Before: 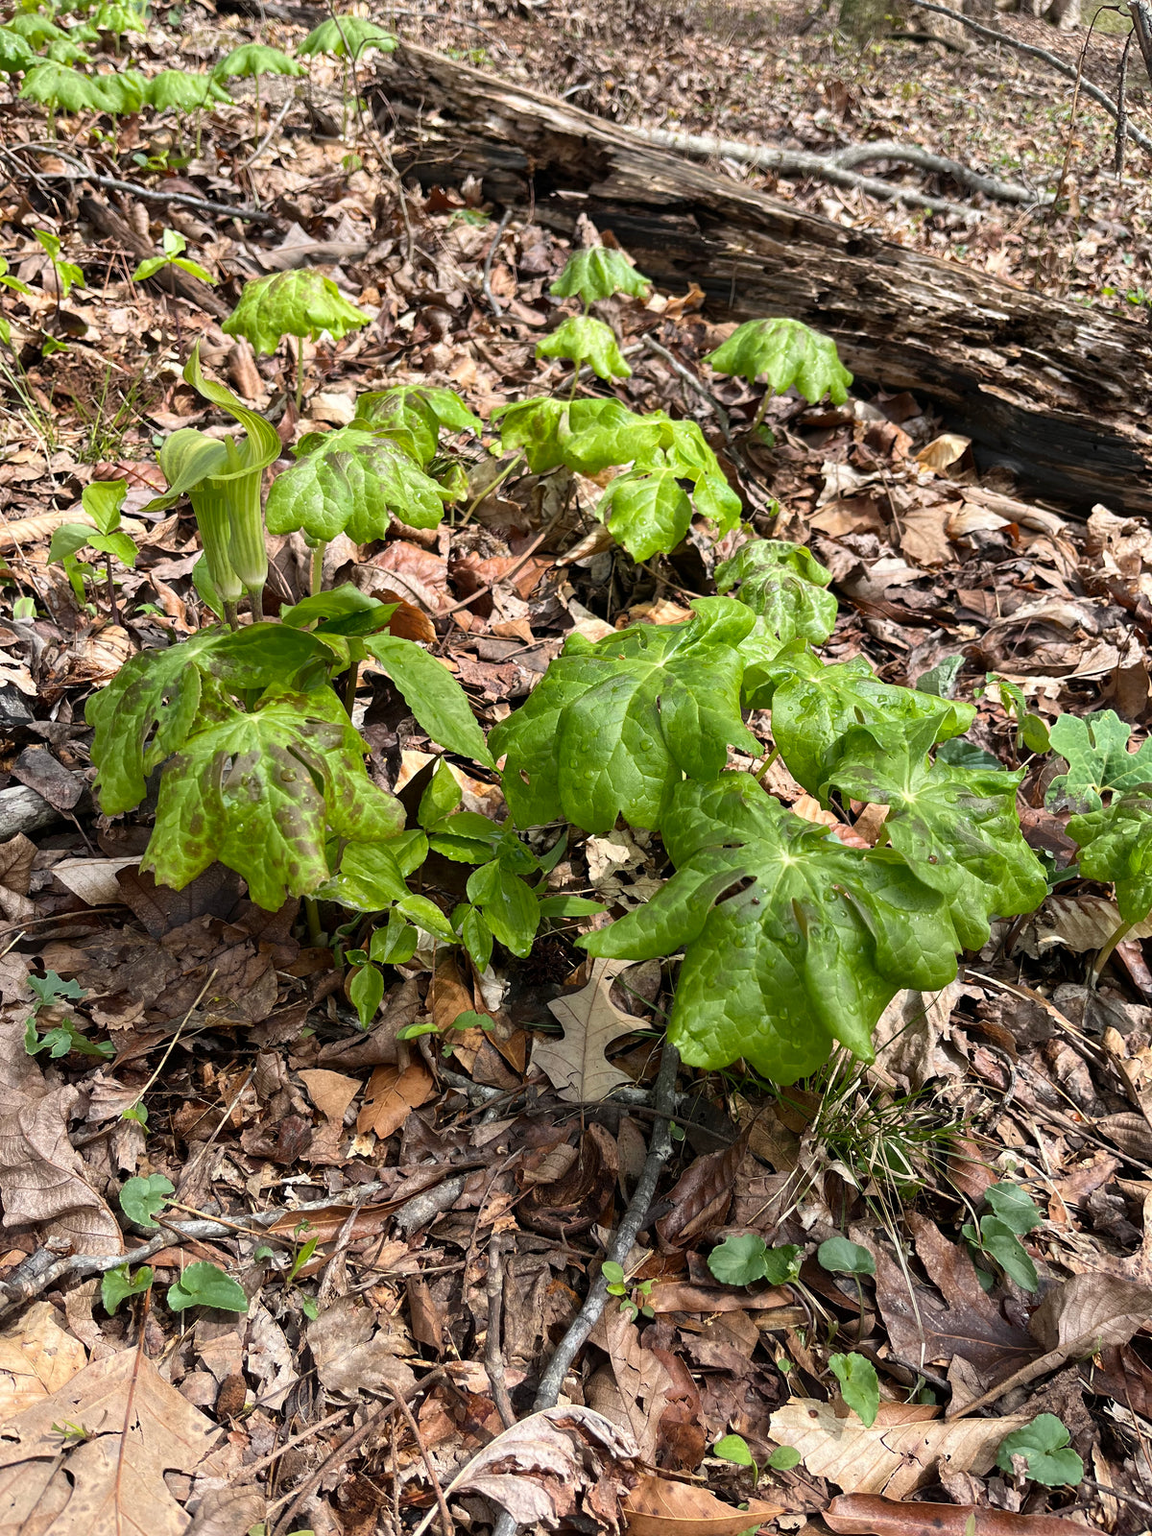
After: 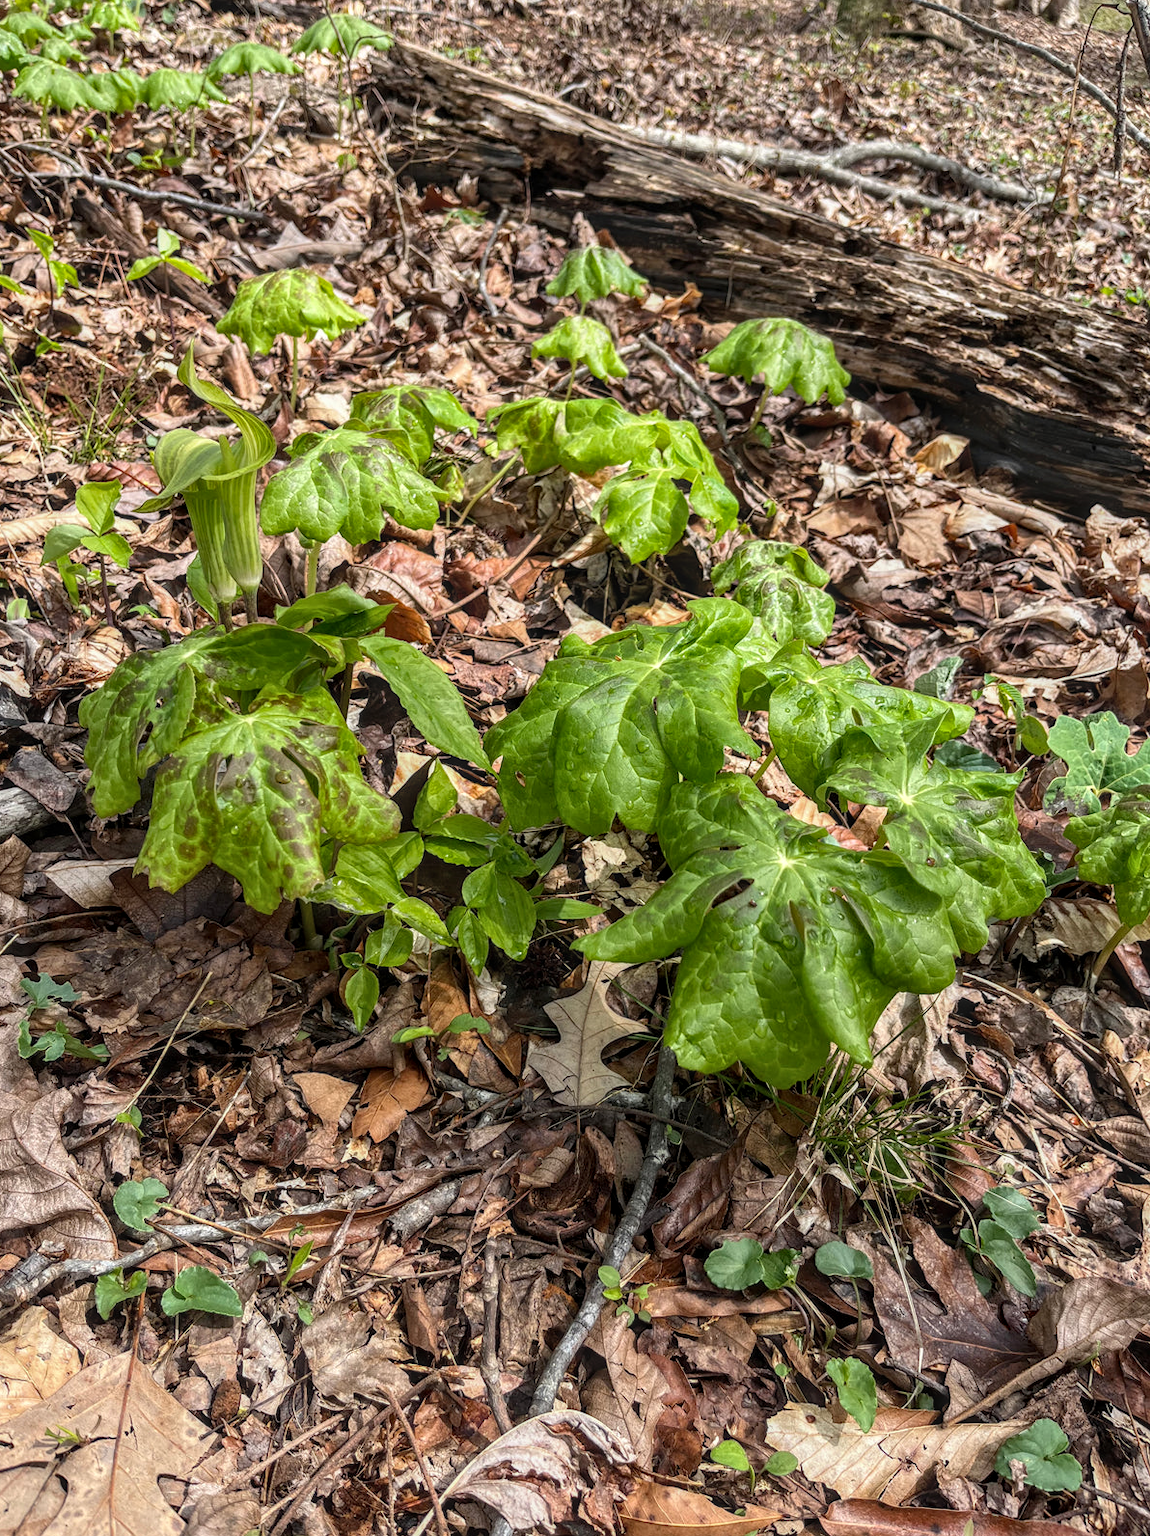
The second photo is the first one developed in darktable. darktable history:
crop and rotate: left 0.614%, top 0.179%, bottom 0.309%
white balance: emerald 1
local contrast: highlights 0%, shadows 0%, detail 133%
